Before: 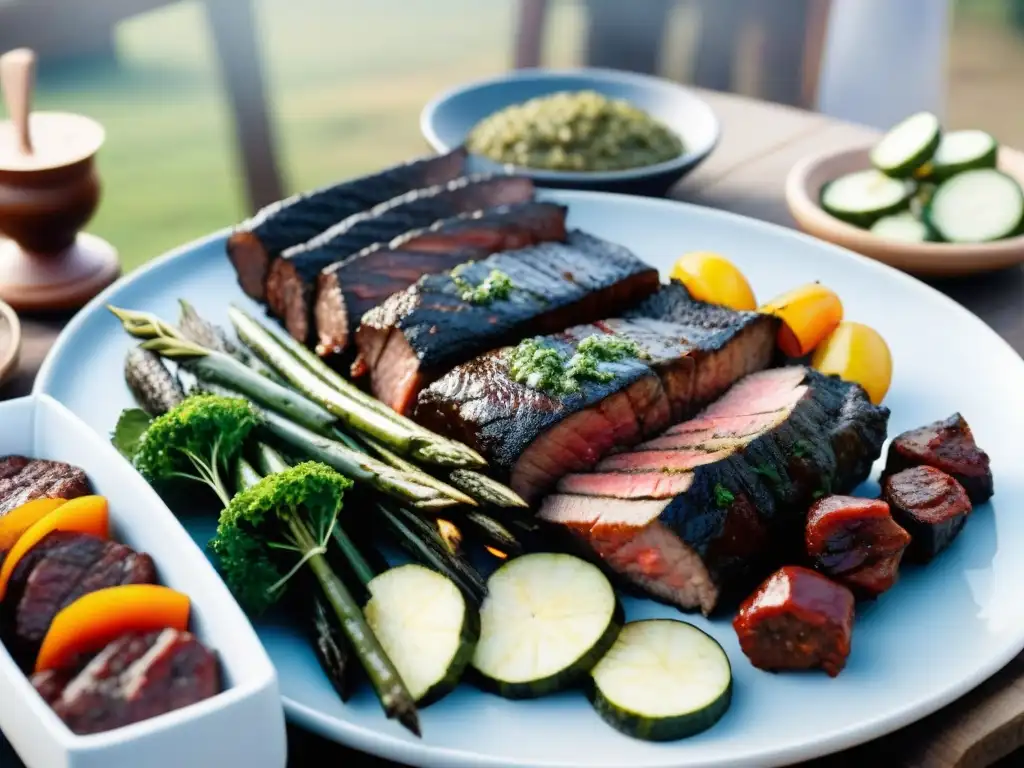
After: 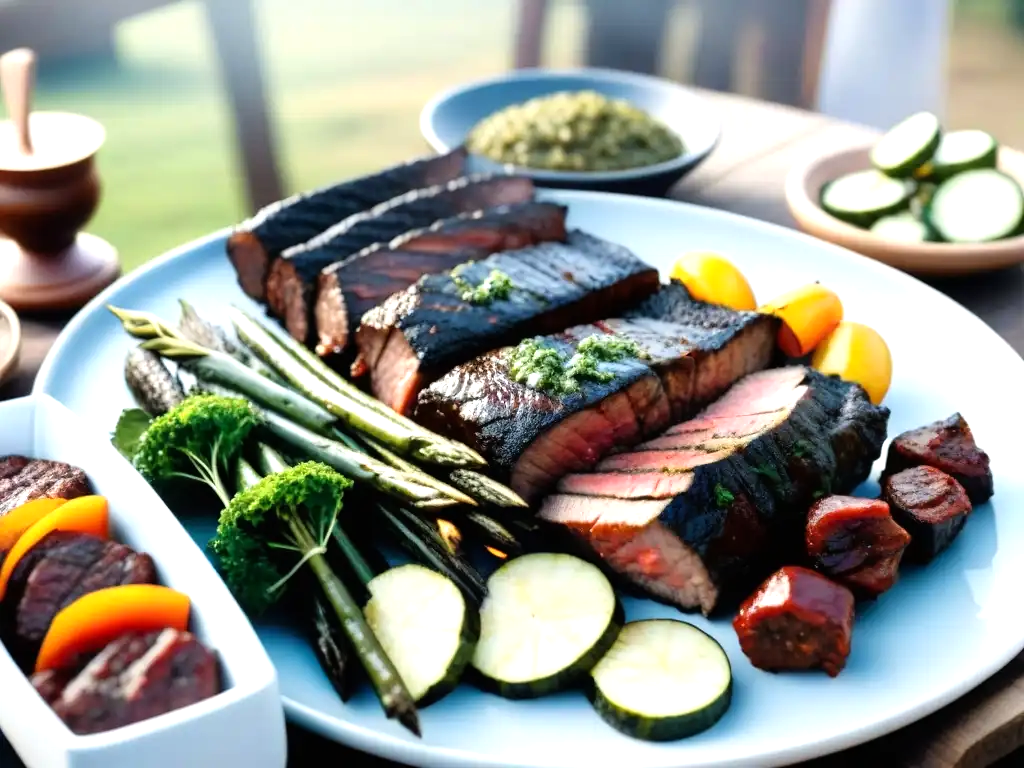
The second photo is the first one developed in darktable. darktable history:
tone equalizer: -8 EV -0.415 EV, -7 EV -0.409 EV, -6 EV -0.33 EV, -5 EV -0.226 EV, -3 EV 0.226 EV, -2 EV 0.333 EV, -1 EV 0.363 EV, +0 EV 0.425 EV
levels: levels [0, 0.492, 0.984]
